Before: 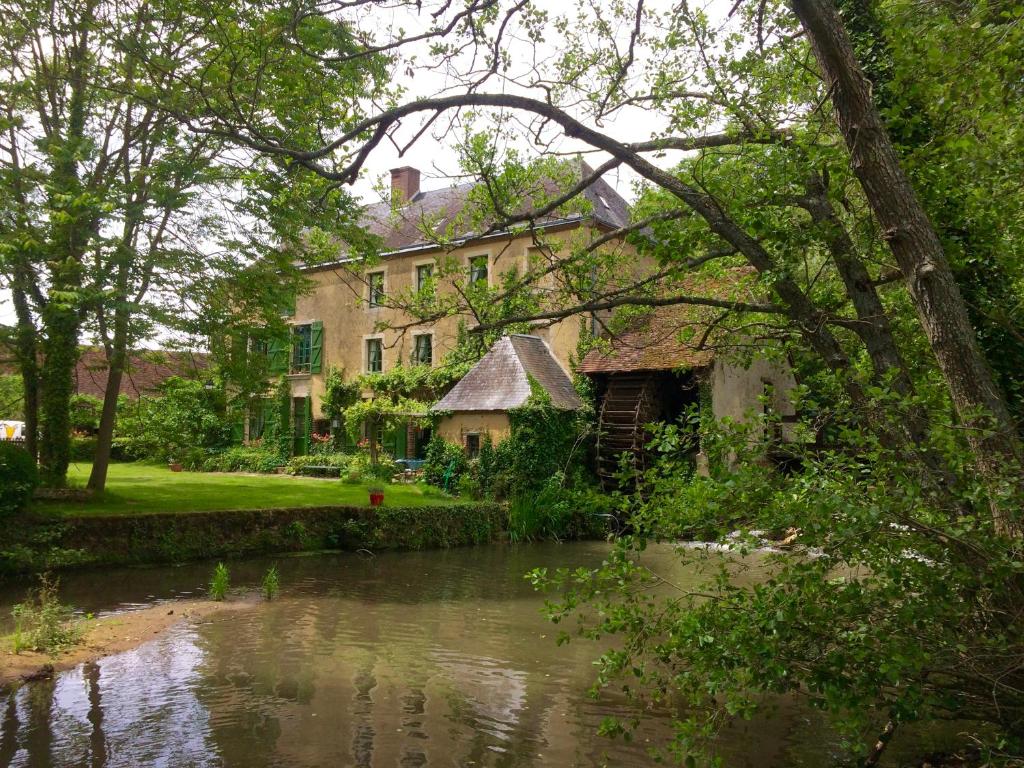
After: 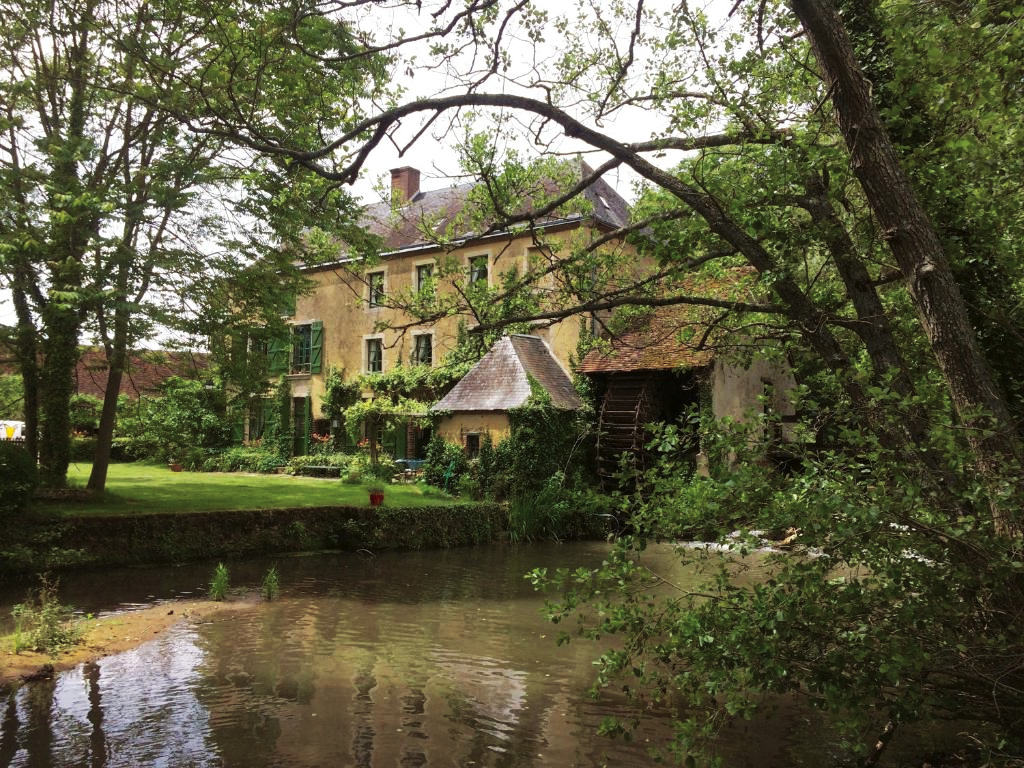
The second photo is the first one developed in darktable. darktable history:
tone curve: curves: ch0 [(0, 0) (0.003, 0.003) (0.011, 0.012) (0.025, 0.024) (0.044, 0.039) (0.069, 0.052) (0.1, 0.072) (0.136, 0.097) (0.177, 0.128) (0.224, 0.168) (0.277, 0.217) (0.335, 0.276) (0.399, 0.345) (0.468, 0.429) (0.543, 0.524) (0.623, 0.628) (0.709, 0.732) (0.801, 0.829) (0.898, 0.919) (1, 1)], preserve colors none
color look up table: target L [97.28, 94.74, 95.09, 85.46, 85.66, 69.46, 70.33, 64.88, 65.95, 39.37, 11.08, 200.09, 100.34, 85.19, 76.69, 68.24, 59.47, 65.84, 58.14, 55.73, 55.38, 49.41, 41.1, 36.6, 30.9, 16.95, 77.23, 70.44, 64.29, 64.81, 60.18, 54.09, 55.37, 55.7, 51.39, 37.62, 40.73, 37.79, 27.48, 23.32, 19.74, 8.471, 3.253, 1.853, 89.7, 81.61, 71.31, 65.91, 44.94], target a [-15.91, -16.95, -5.354, -36.11, -43.64, -28.69, -37.65, -5.869, -8.894, -25.64, -9.386, 0, 0, -0.125, 23.77, 35.05, 56.03, 18.33, 22.5, 64.65, 58.57, 47.6, 7.917, 40.35, 6.991, 29.1, 9.188, 33.08, 57.87, 7.358, 59.23, -2.727, 0.774, 65.97, 33.03, 20.36, 34.09, 51.05, 16.15, 47.28, 3.902, 31.95, 18.64, 3.998, -20.9, -34.89, -33.18, -26.08, -14.56], target b [72.64, 23.31, 27.69, 6.459, 25.68, 12.85, 36.64, 26.88, 47.79, 25.77, 13.48, 0, 0, 72.86, 30.19, 52.52, 47.79, 56.28, 24.93, 39.49, 37.59, 41.43, 31.85, 33.85, 3.897, 17.94, -19.9, -5.899, -38.23, -9.661, -1.619, -41.95, -26.67, 34.71, -40.38, -58.34, -2.756, 9.724, -45.38, -56.51, -27.05, -4.943, -33.39, -1.515, -3.203, -8.21, -5.208, -22.55, -18.6], num patches 49
